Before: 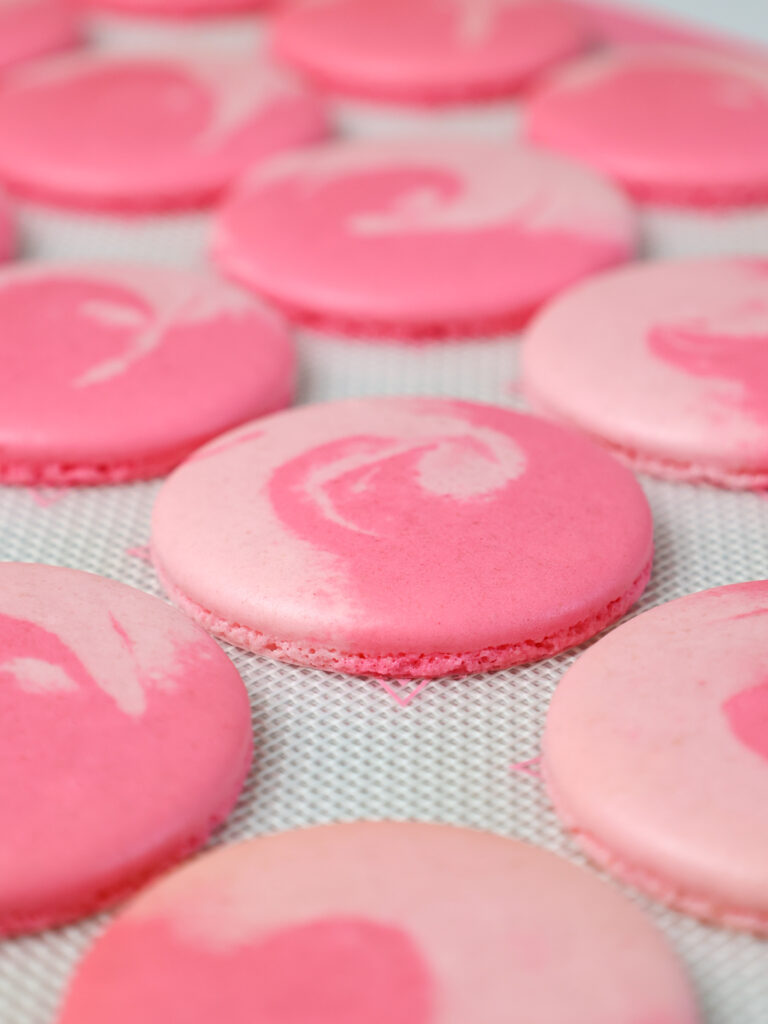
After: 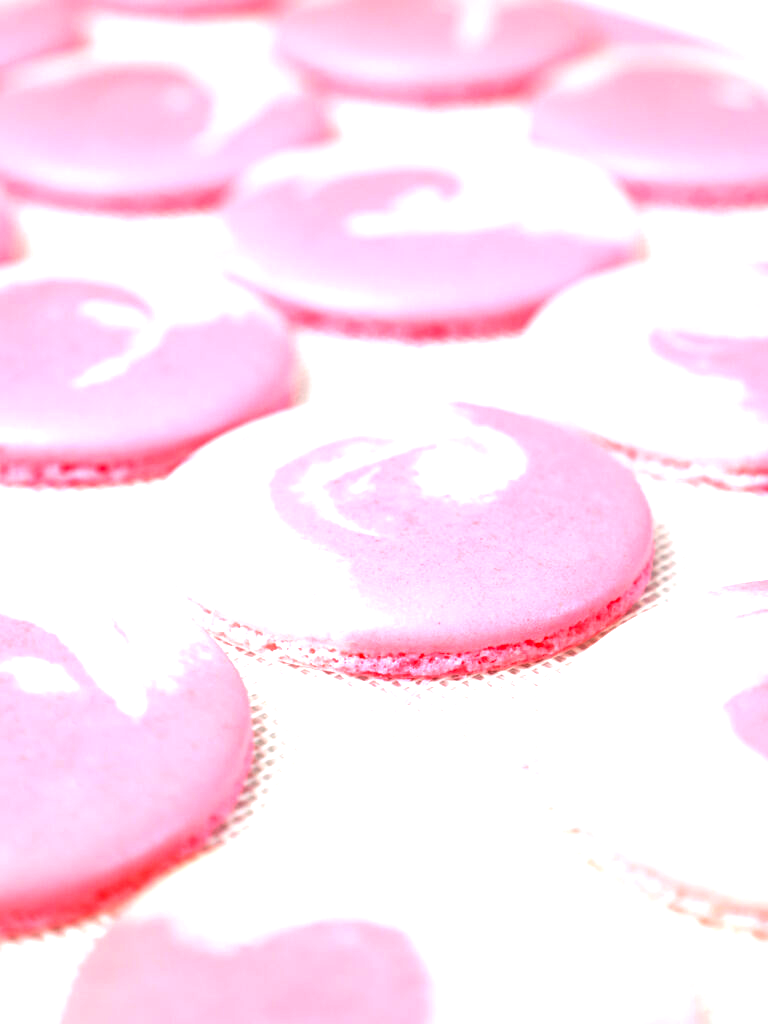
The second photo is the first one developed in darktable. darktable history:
local contrast: on, module defaults
exposure: black level correction 0, exposure 1.625 EV, compensate exposure bias true, compensate highlight preservation false
